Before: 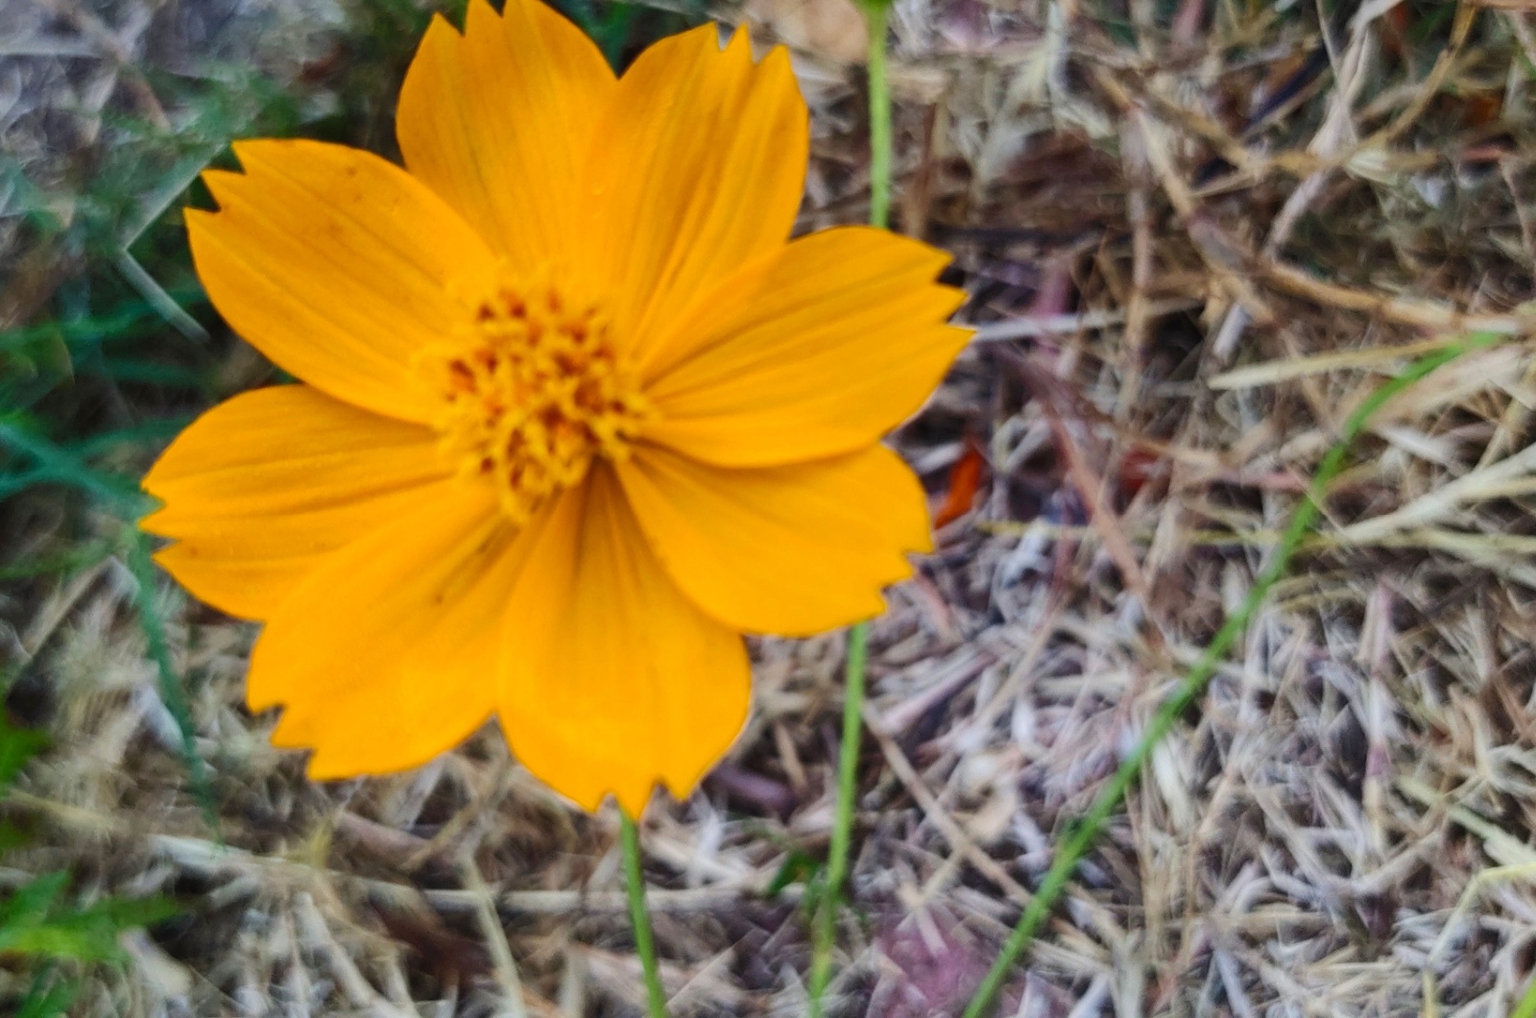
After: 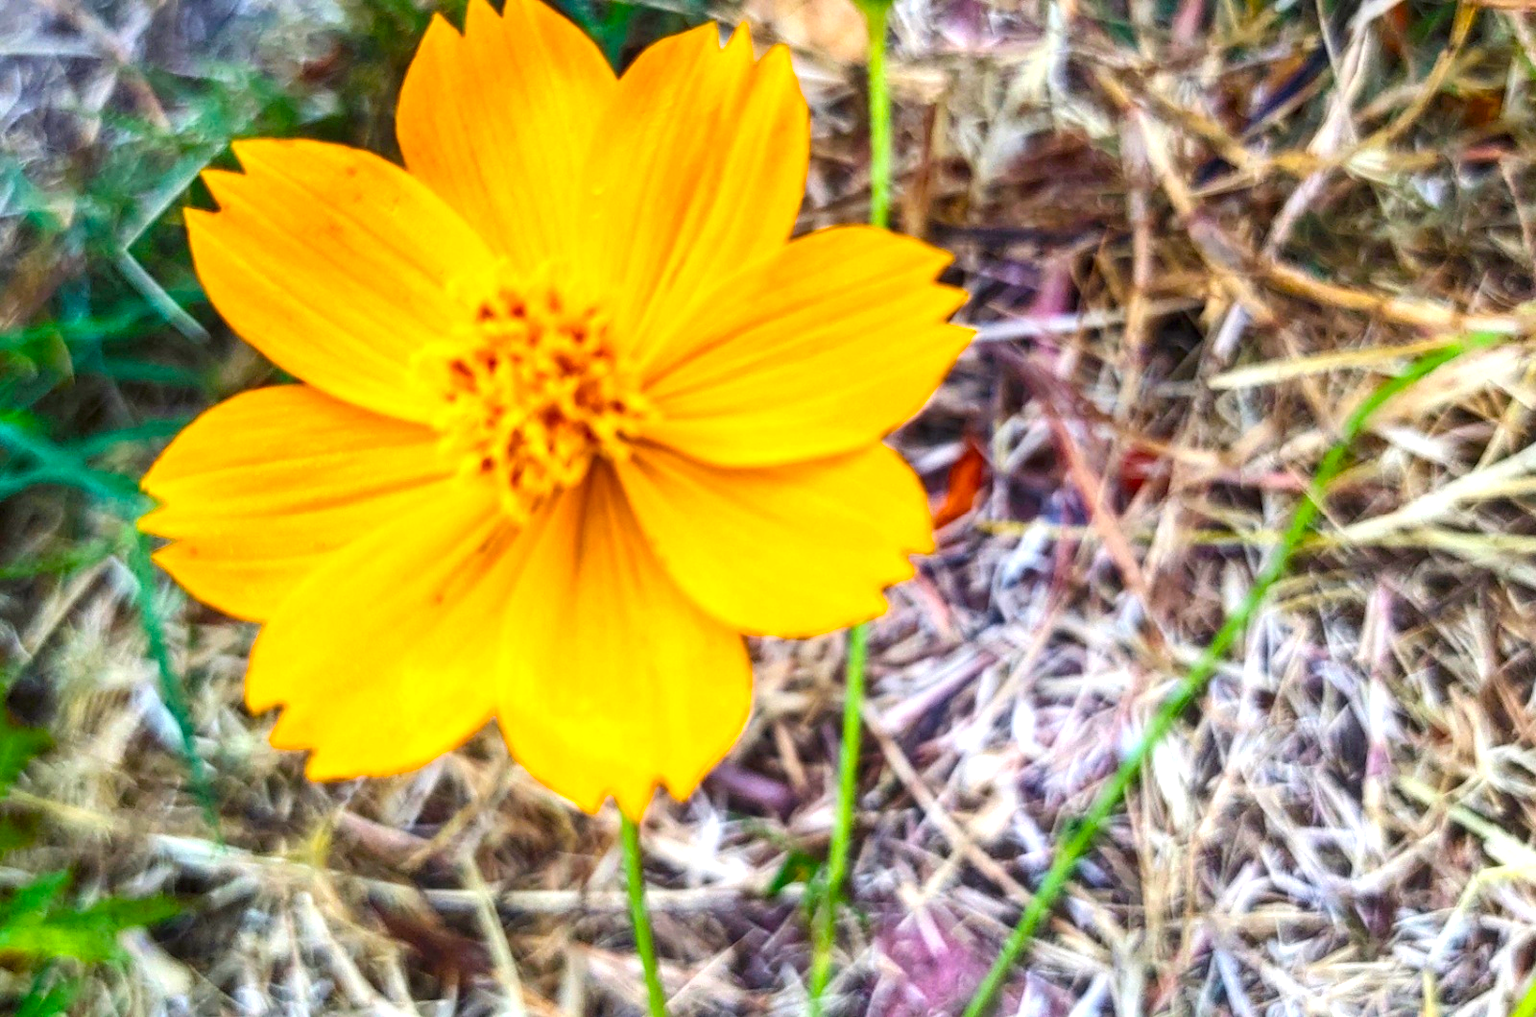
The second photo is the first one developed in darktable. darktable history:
local contrast: on, module defaults
color balance rgb: highlights gain › chroma 0.122%, highlights gain › hue 332.64°, linear chroma grading › global chroma 14.771%, perceptual saturation grading › global saturation 18.064%, global vibrance 20%
exposure: black level correction 0.002, exposure 1 EV, compensate highlight preservation false
